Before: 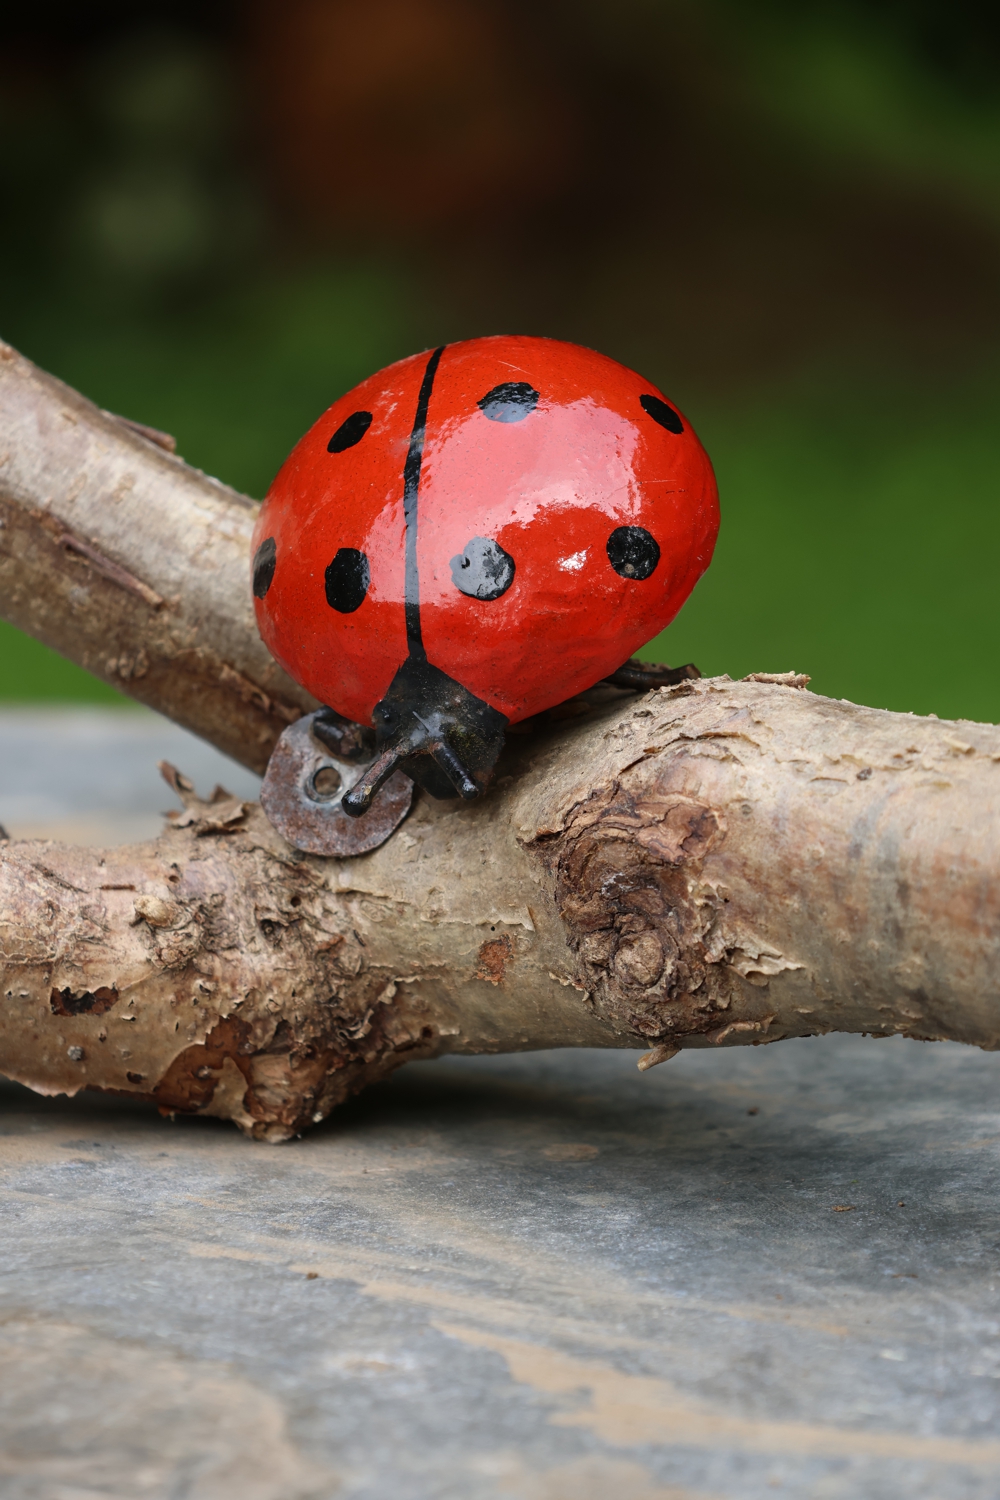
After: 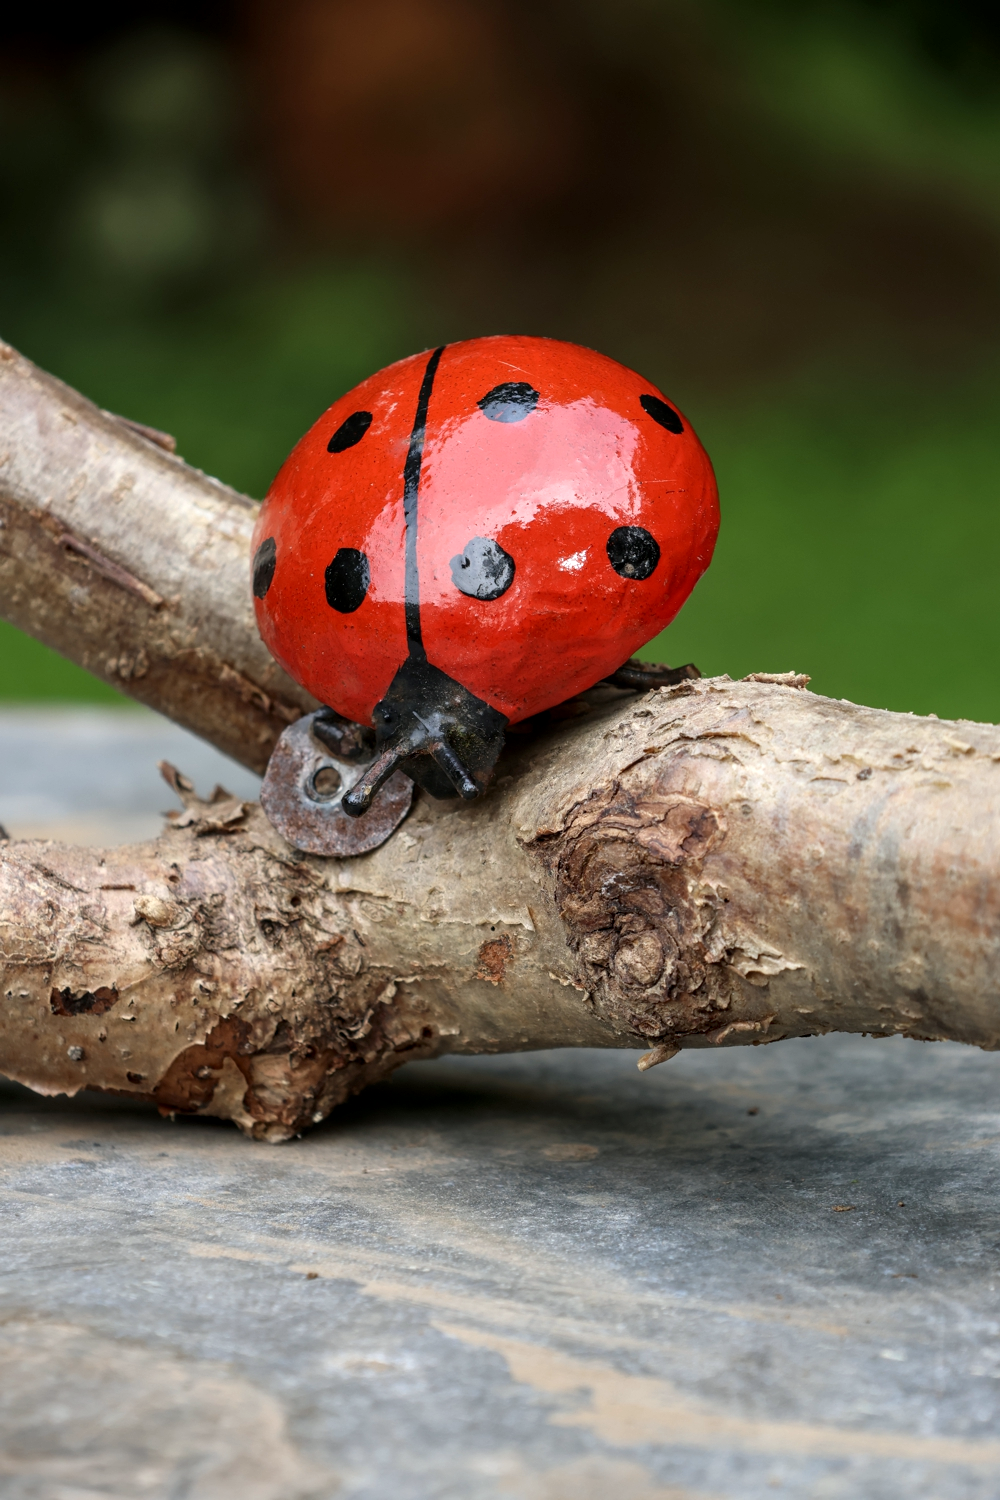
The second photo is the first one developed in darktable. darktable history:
exposure: black level correction 0.001, exposure 0.191 EV, compensate highlight preservation false
local contrast: on, module defaults
white balance: red 0.986, blue 1.01
